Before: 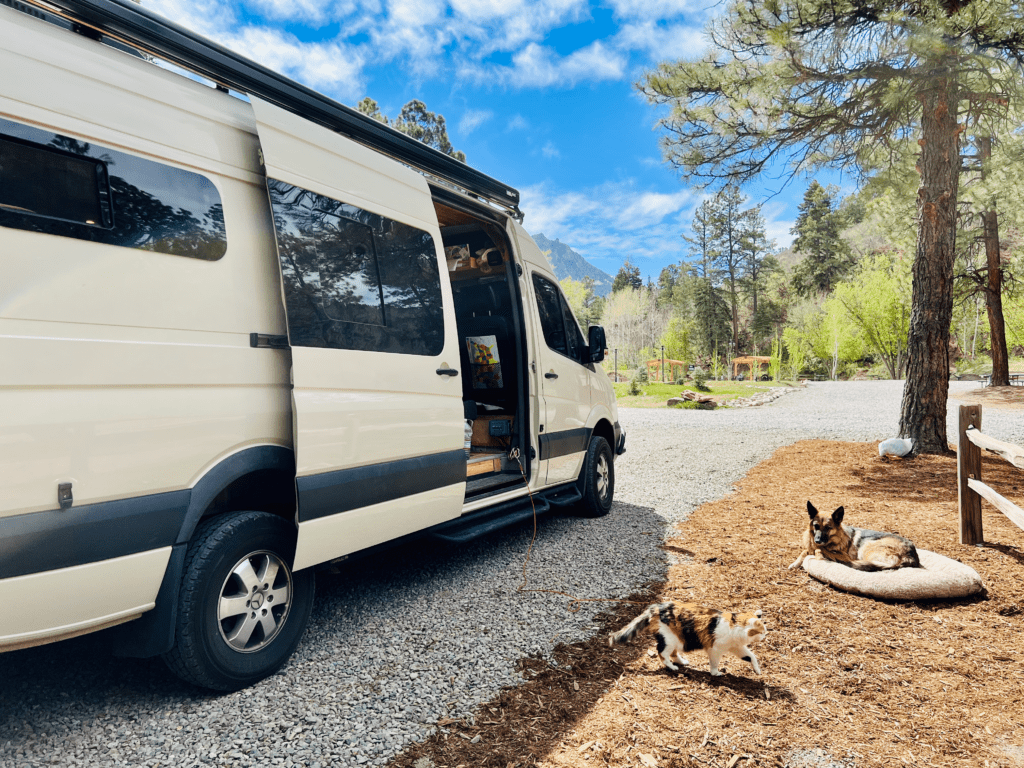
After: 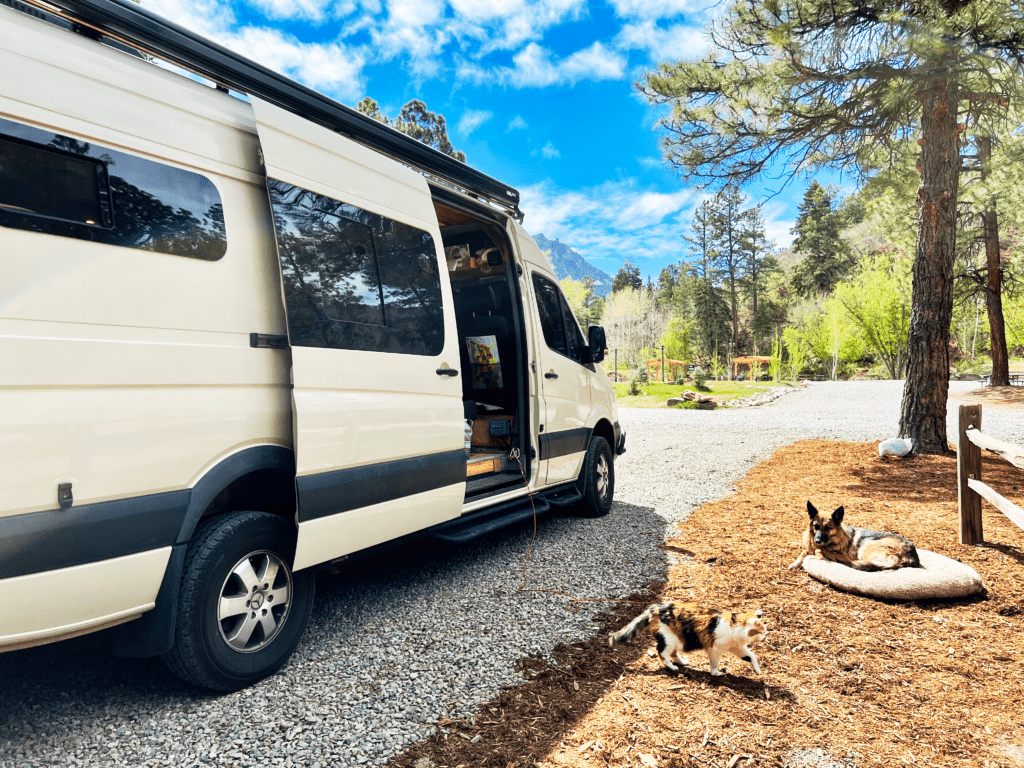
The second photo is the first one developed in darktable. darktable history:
base curve: curves: ch0 [(0, 0) (0.257, 0.25) (0.482, 0.586) (0.757, 0.871) (1, 1)], preserve colors none
local contrast: highlights 100%, shadows 97%, detail 119%, midtone range 0.2
